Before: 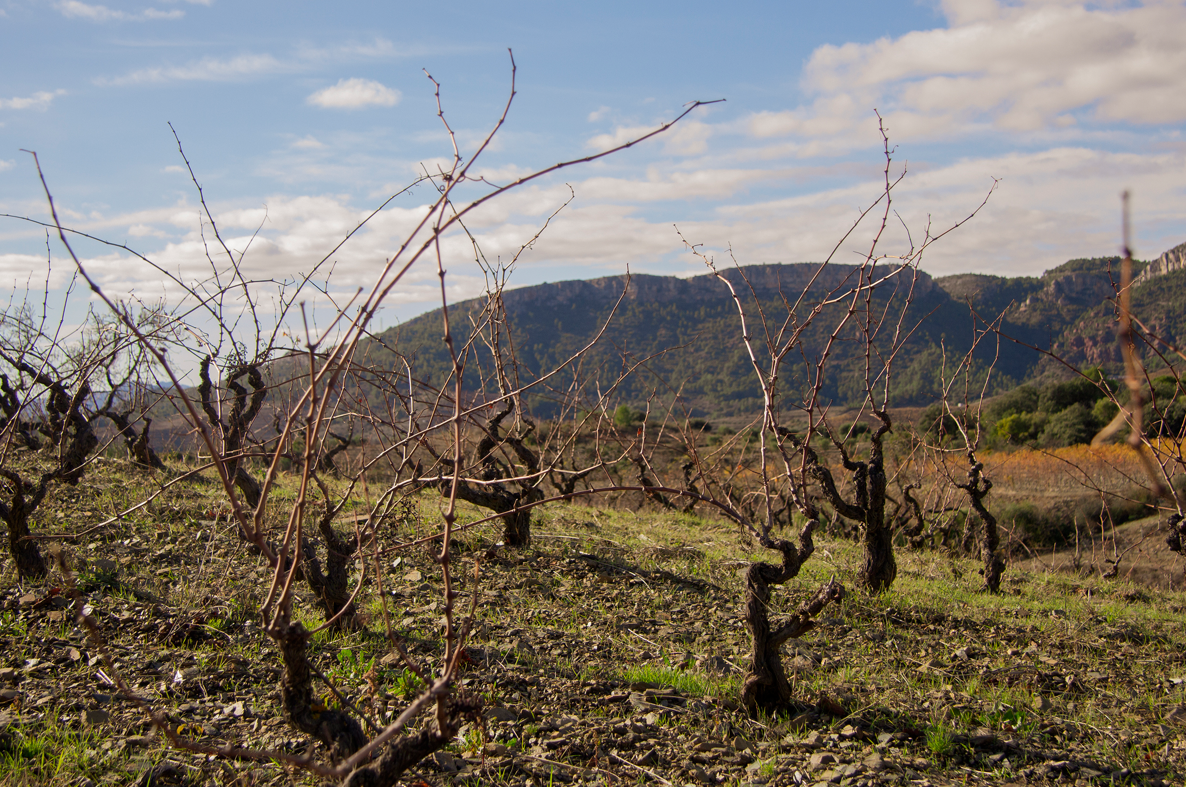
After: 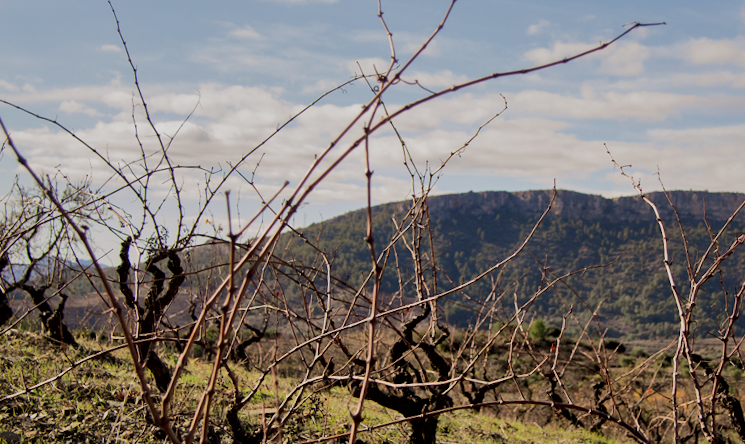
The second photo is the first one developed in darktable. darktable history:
crop and rotate: angle -4.59°, left 2.035%, top 6.704%, right 27.752%, bottom 30.135%
shadows and highlights: shadows 36.61, highlights -27.26, soften with gaussian
contrast brightness saturation: contrast 0.037, saturation 0.068
filmic rgb: black relative exposure -7.44 EV, white relative exposure 4.85 EV, hardness 3.4
local contrast: mode bilateral grid, contrast 25, coarseness 60, detail 151%, midtone range 0.2
